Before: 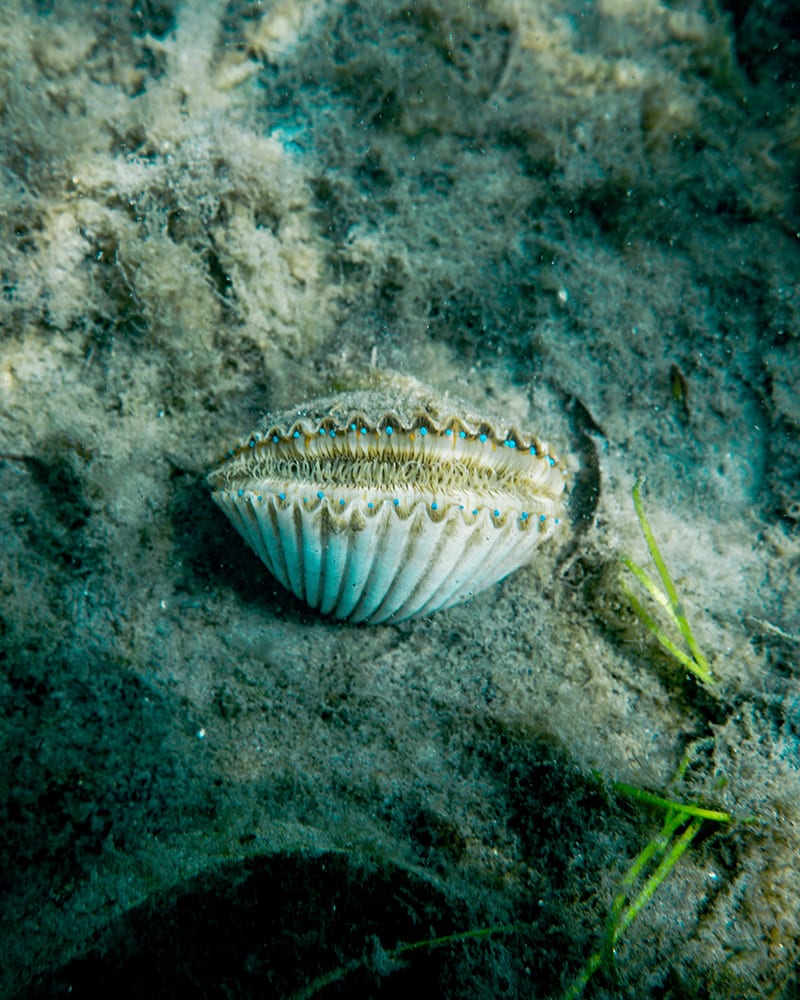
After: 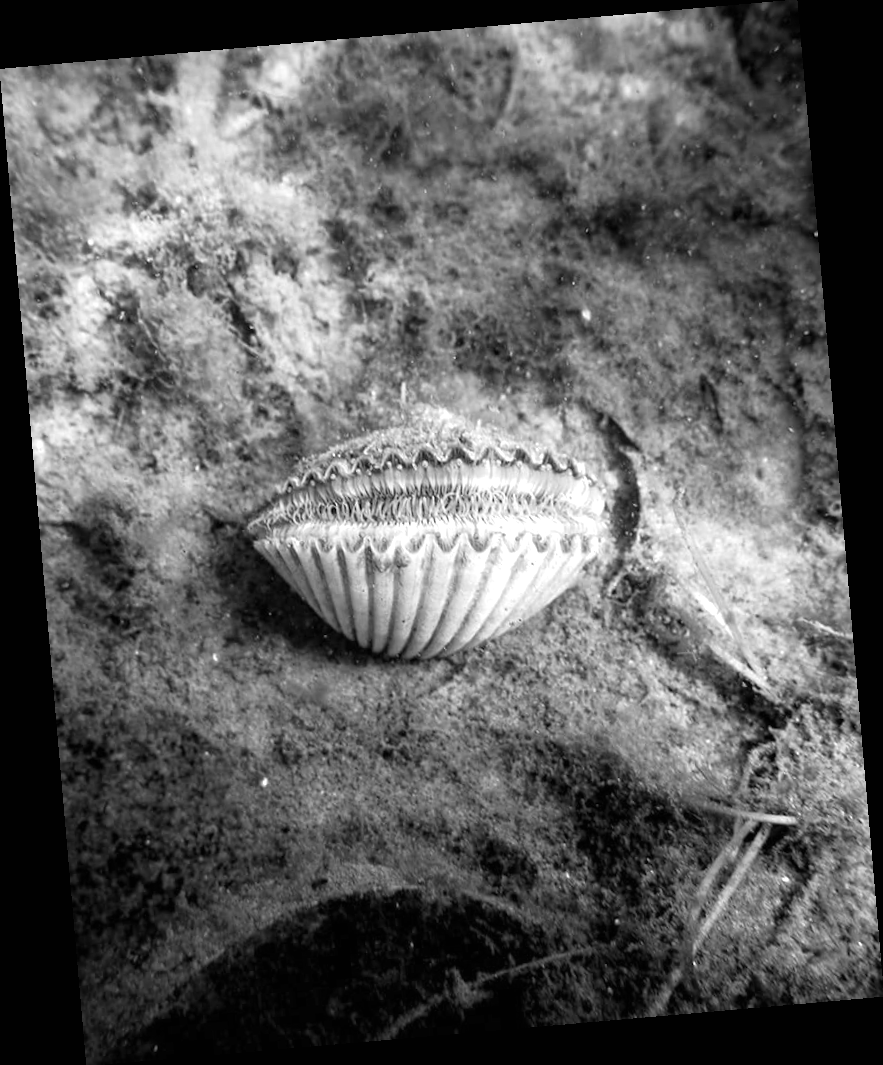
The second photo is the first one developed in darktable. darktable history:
rotate and perspective: rotation -4.98°, automatic cropping off
monochrome: on, module defaults
exposure: black level correction 0, exposure 0.6 EV, compensate exposure bias true, compensate highlight preservation false
